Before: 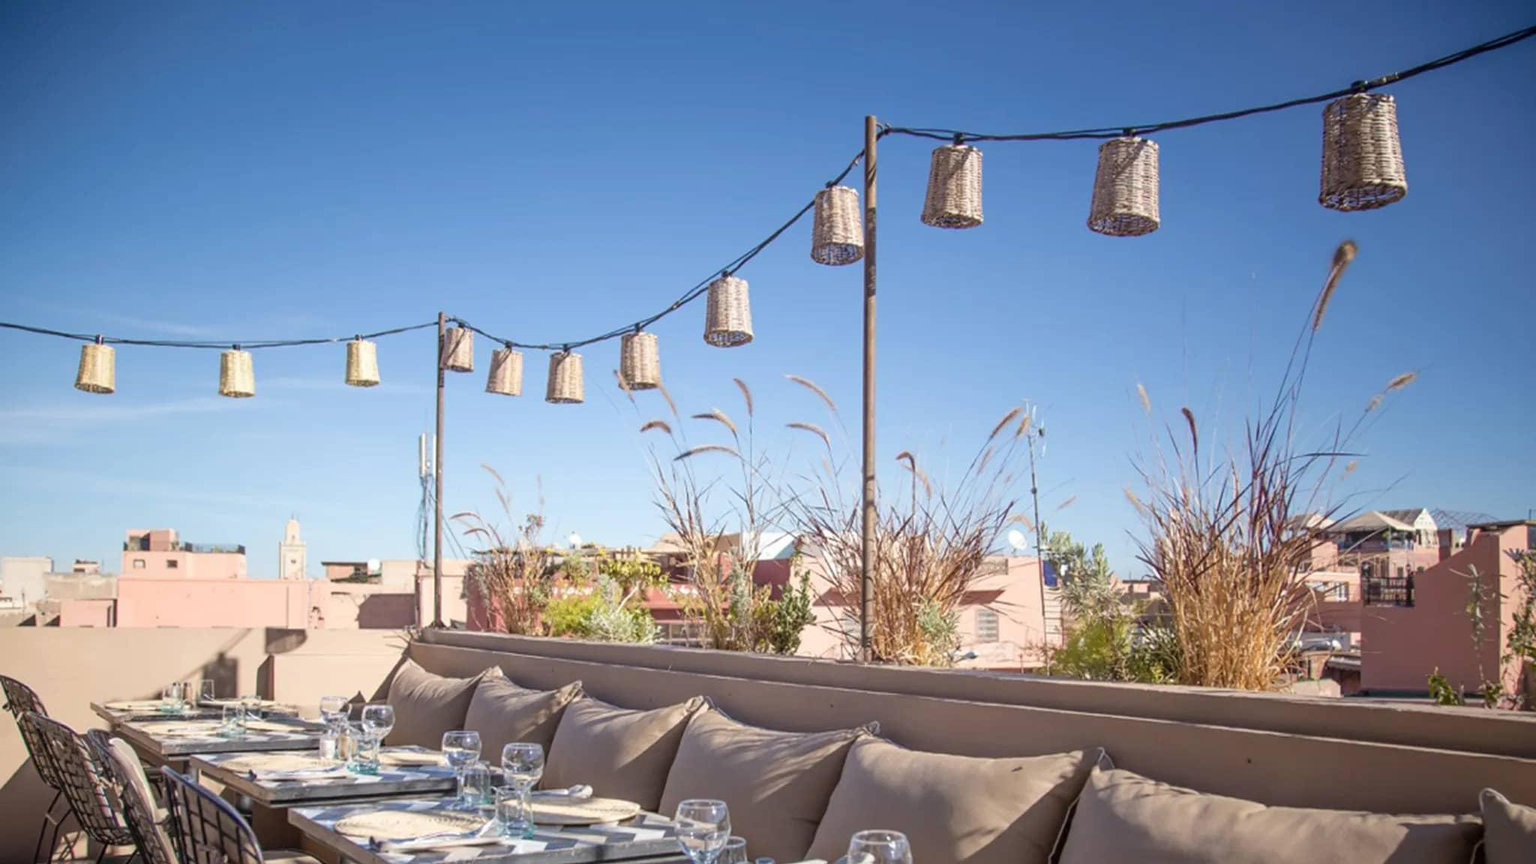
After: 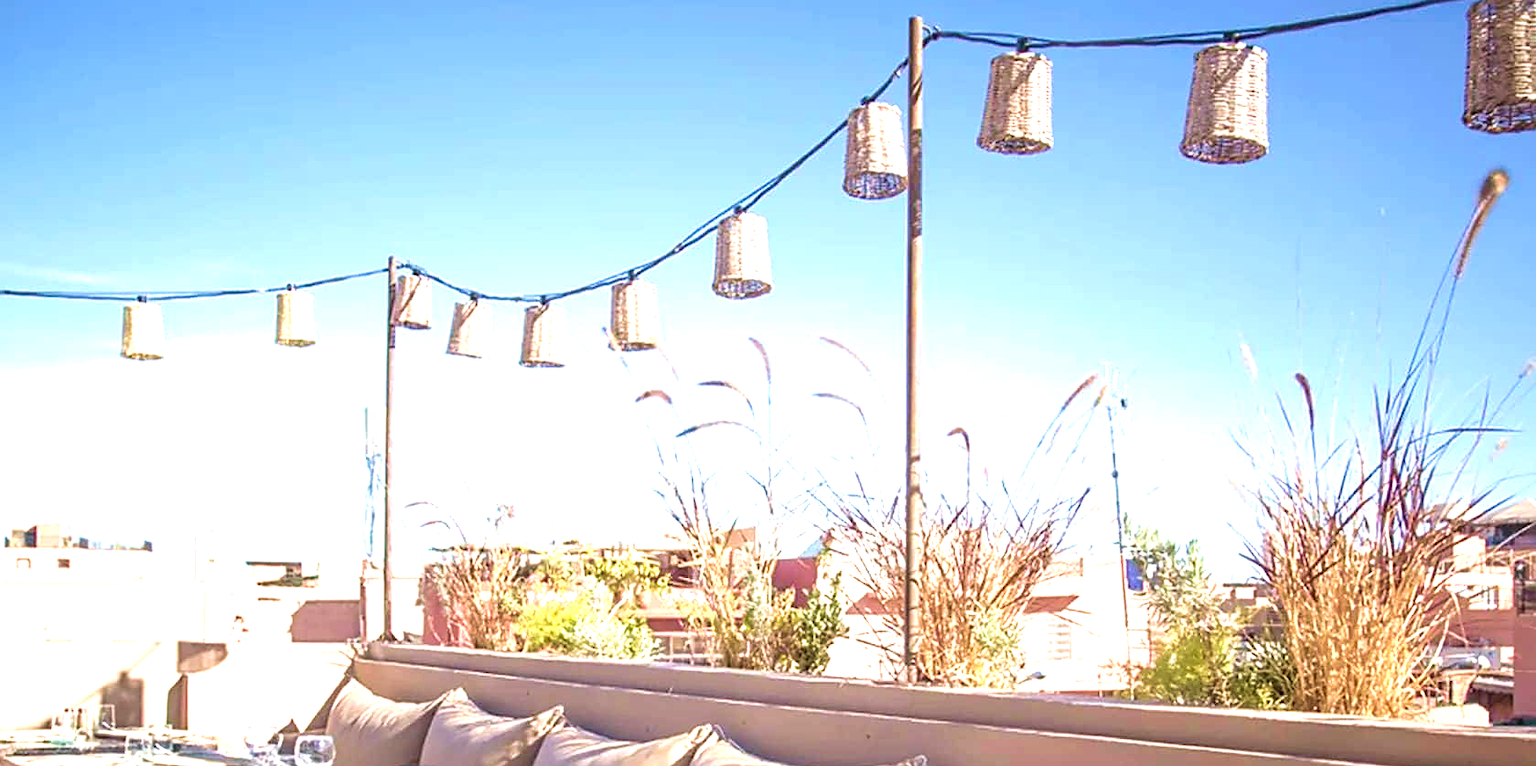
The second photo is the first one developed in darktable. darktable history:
crop: left 7.856%, top 11.836%, right 10.12%, bottom 15.387%
sharpen: on, module defaults
velvia: strength 45%
exposure: black level correction 0, exposure 1.2 EV, compensate exposure bias true, compensate highlight preservation false
